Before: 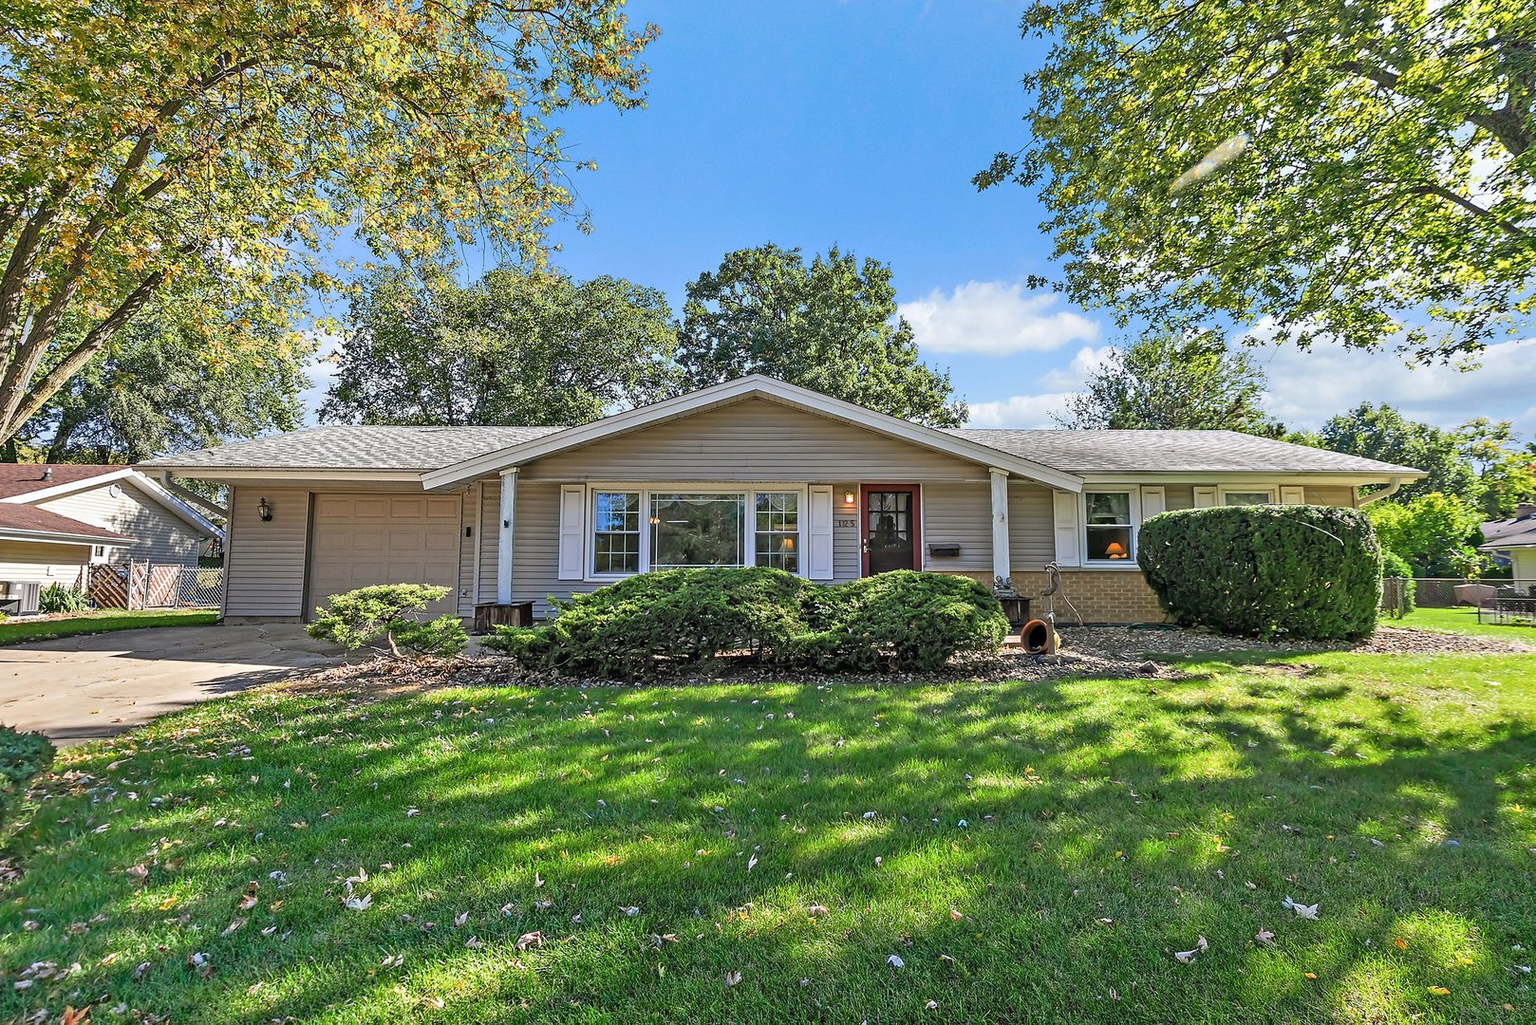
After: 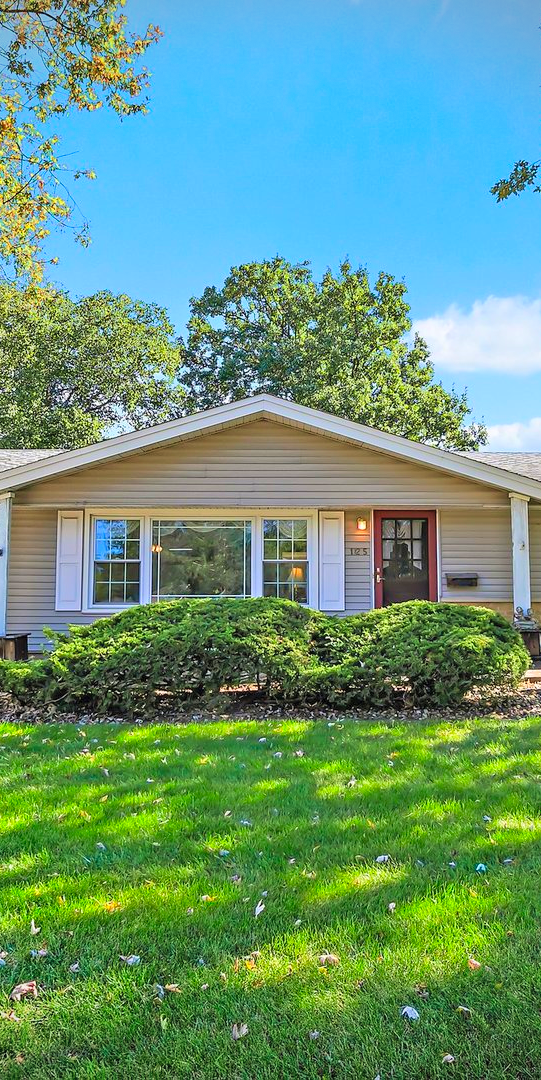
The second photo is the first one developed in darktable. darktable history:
contrast brightness saturation: contrast 0.066, brightness 0.171, saturation 0.415
velvia: on, module defaults
vignetting: fall-off radius 45.28%, brightness -0.414, saturation -0.299, dithering 8-bit output
crop: left 32.977%, right 33.553%
